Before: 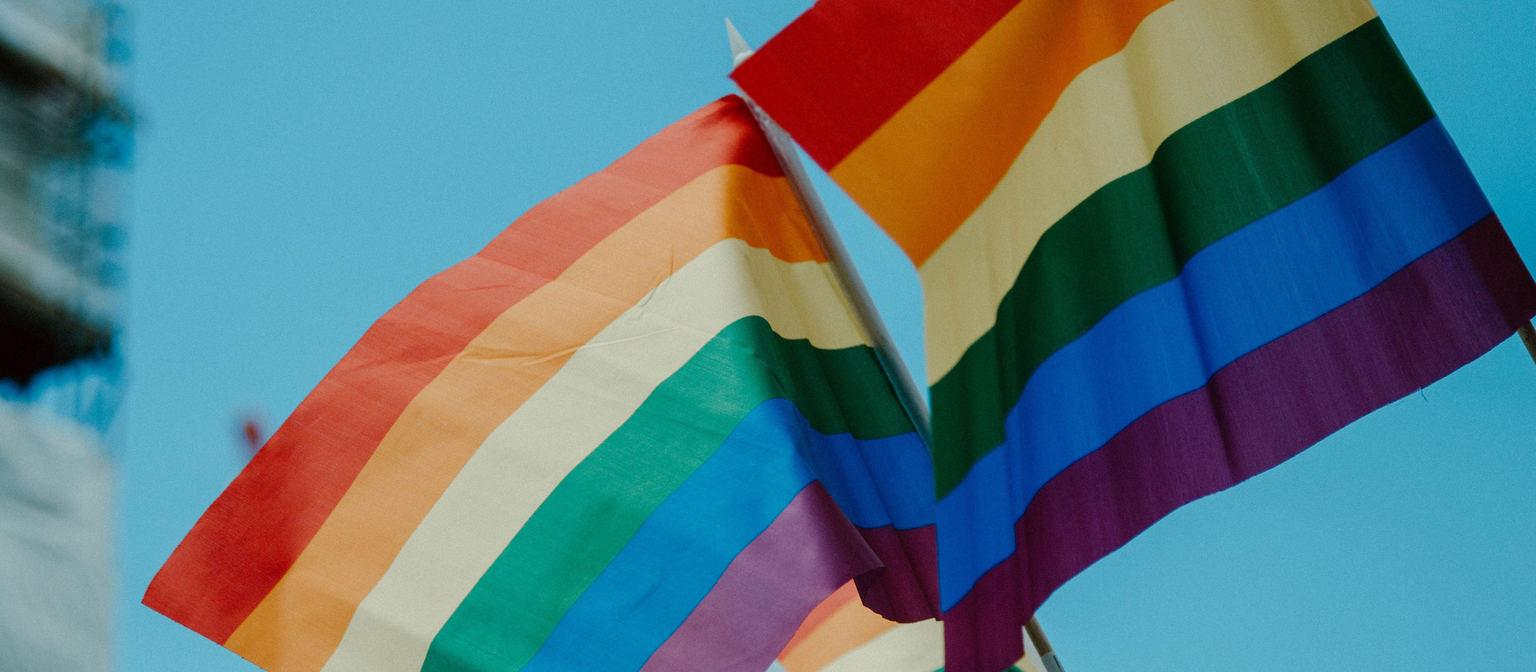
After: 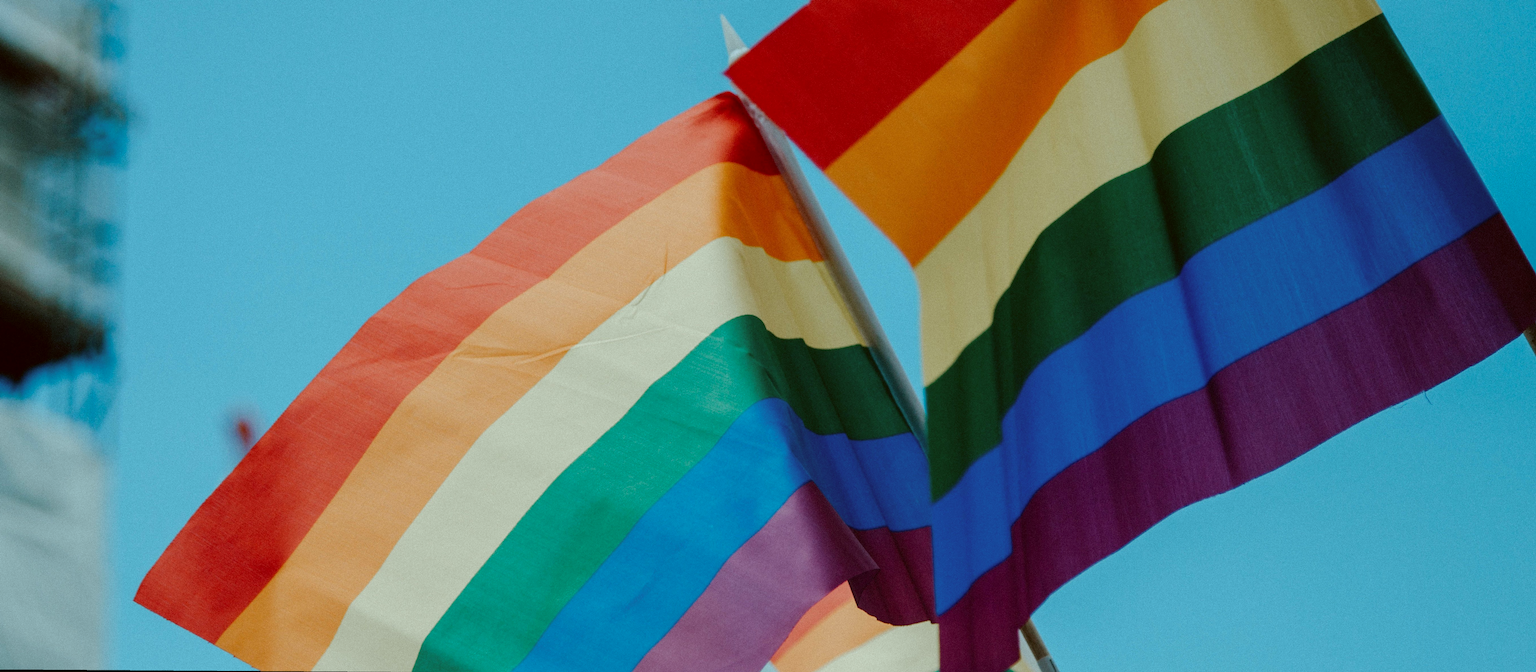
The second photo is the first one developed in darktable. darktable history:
color correction: highlights a* -4.98, highlights b* -3.76, shadows a* 3.83, shadows b* 4.08
rotate and perspective: rotation 0.192°, lens shift (horizontal) -0.015, crop left 0.005, crop right 0.996, crop top 0.006, crop bottom 0.99
